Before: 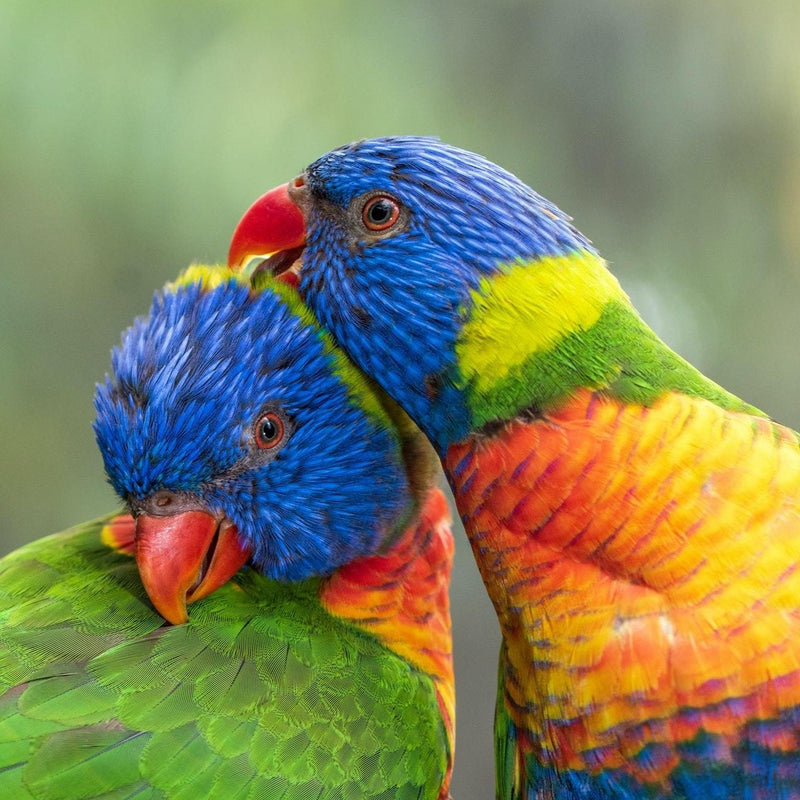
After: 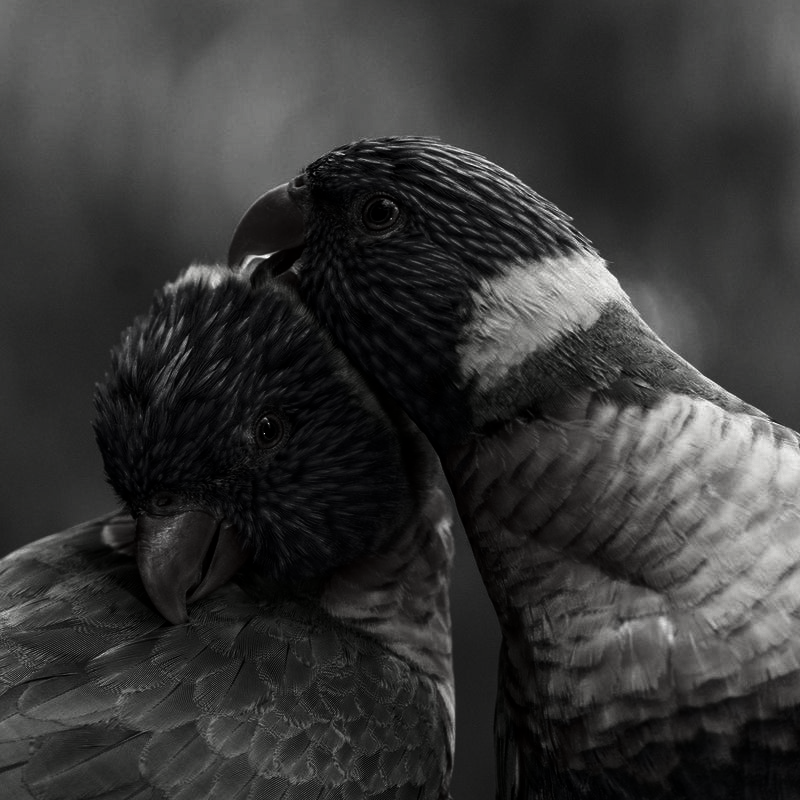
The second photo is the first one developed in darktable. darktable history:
contrast brightness saturation: contrast 0.02, brightness -0.989, saturation -0.984
